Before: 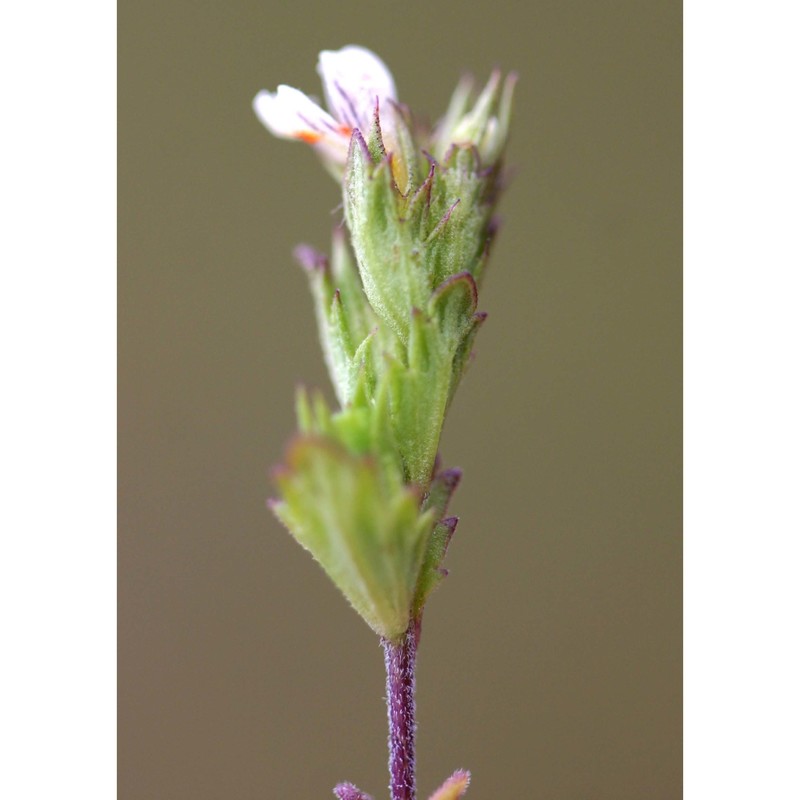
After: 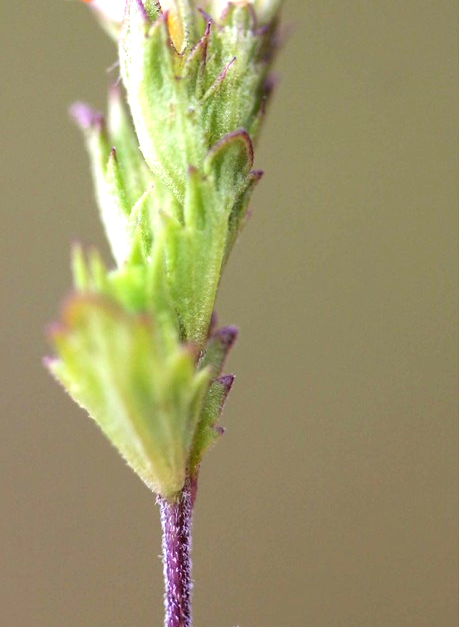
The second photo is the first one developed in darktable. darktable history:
exposure: black level correction 0.001, exposure 0.499 EV, compensate highlight preservation false
tone equalizer: edges refinement/feathering 500, mask exposure compensation -1.57 EV, preserve details no
levels: levels [0.055, 0.477, 0.9]
crop and rotate: left 28.125%, top 17.802%, right 12.665%, bottom 3.712%
